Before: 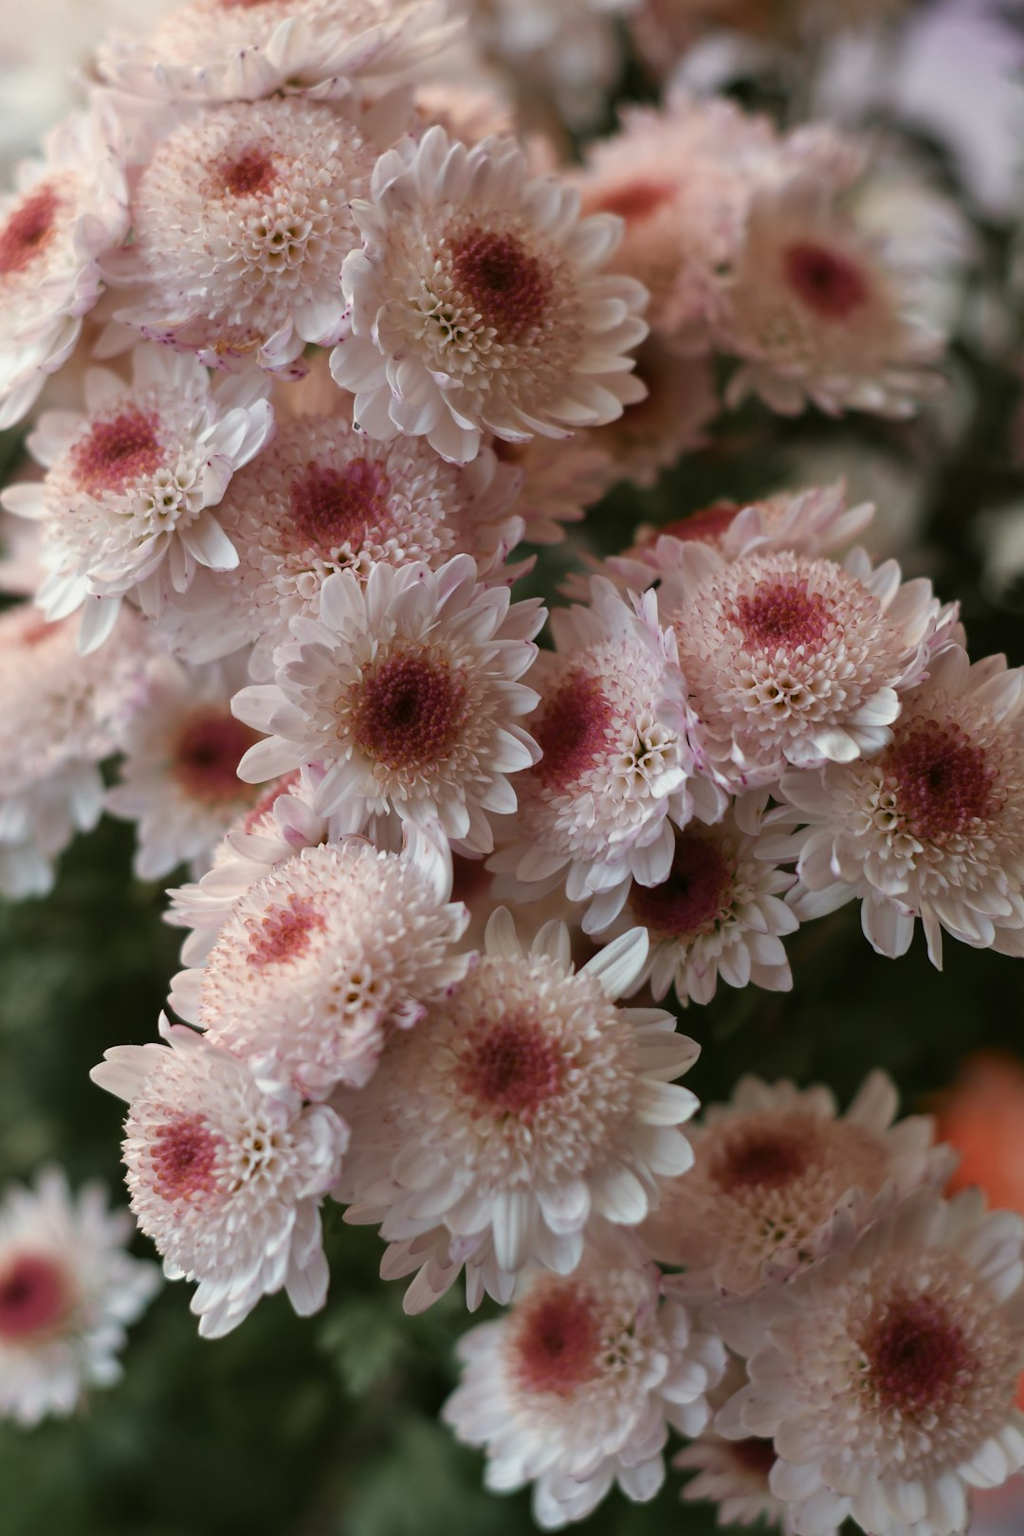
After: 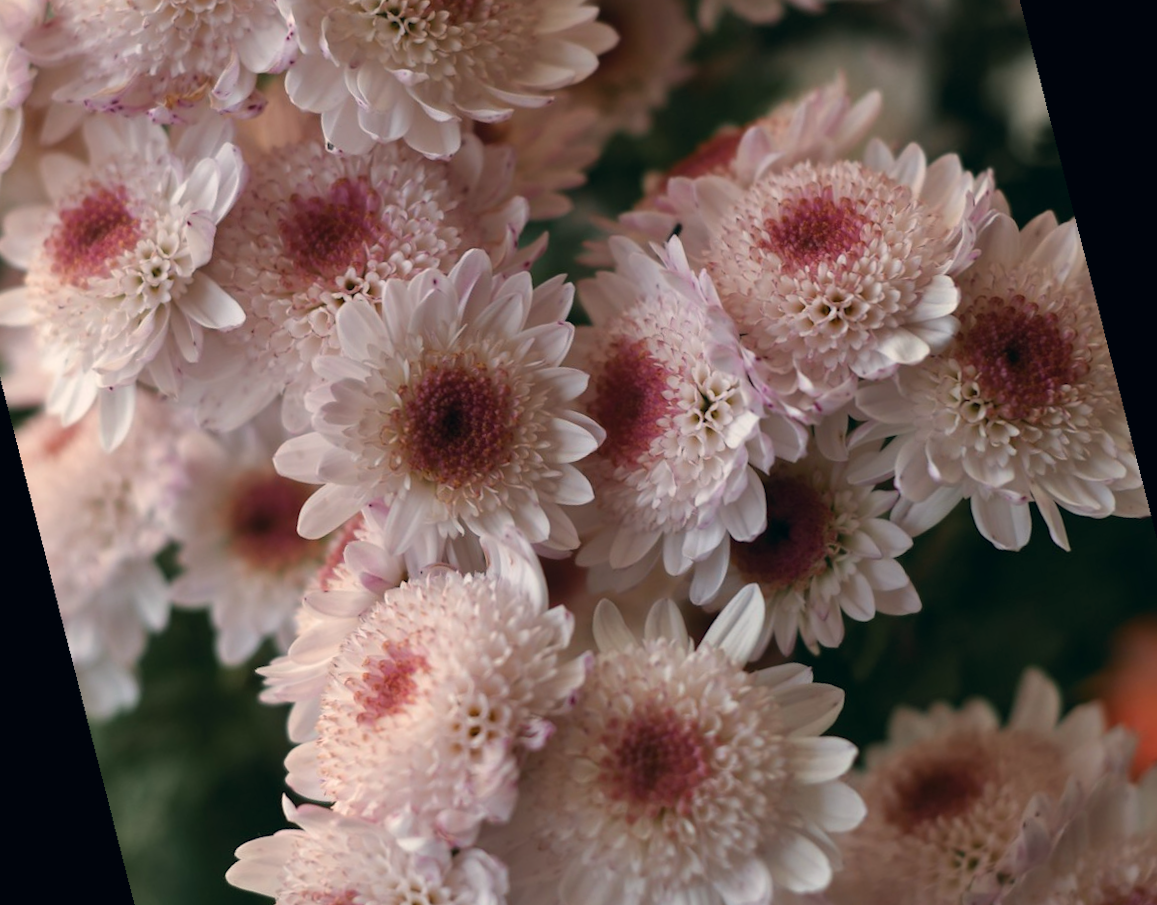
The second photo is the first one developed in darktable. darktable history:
rotate and perspective: rotation -14.8°, crop left 0.1, crop right 0.903, crop top 0.25, crop bottom 0.748
color correction: highlights a* 5.38, highlights b* 5.3, shadows a* -4.26, shadows b* -5.11
crop and rotate: angle -0.5°
